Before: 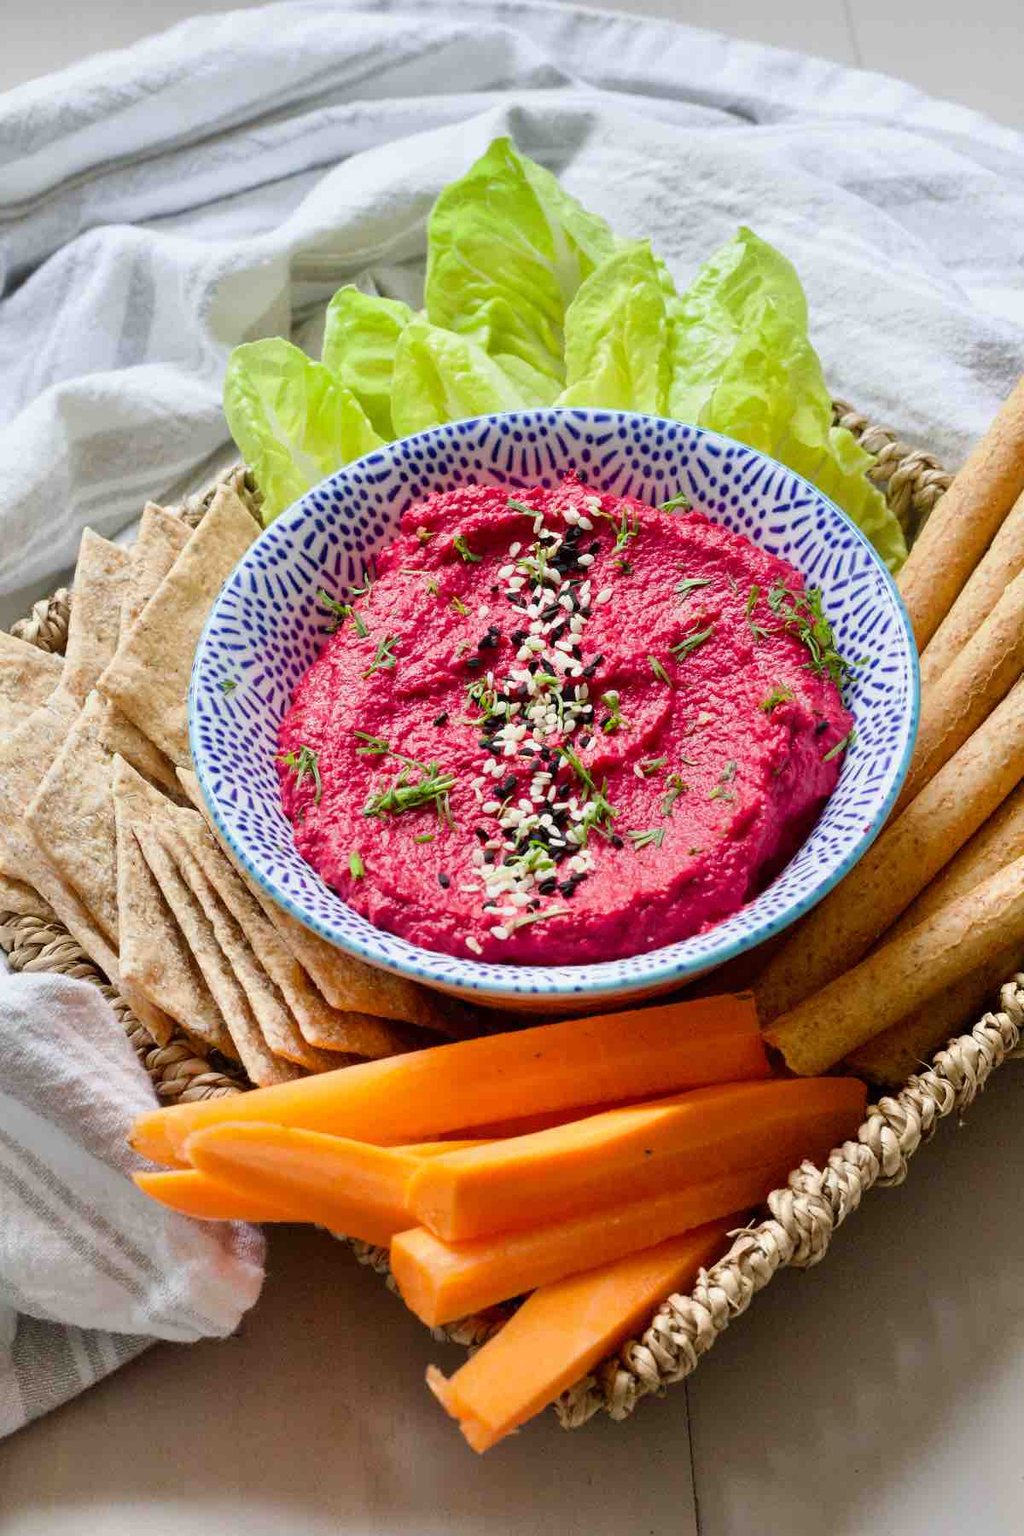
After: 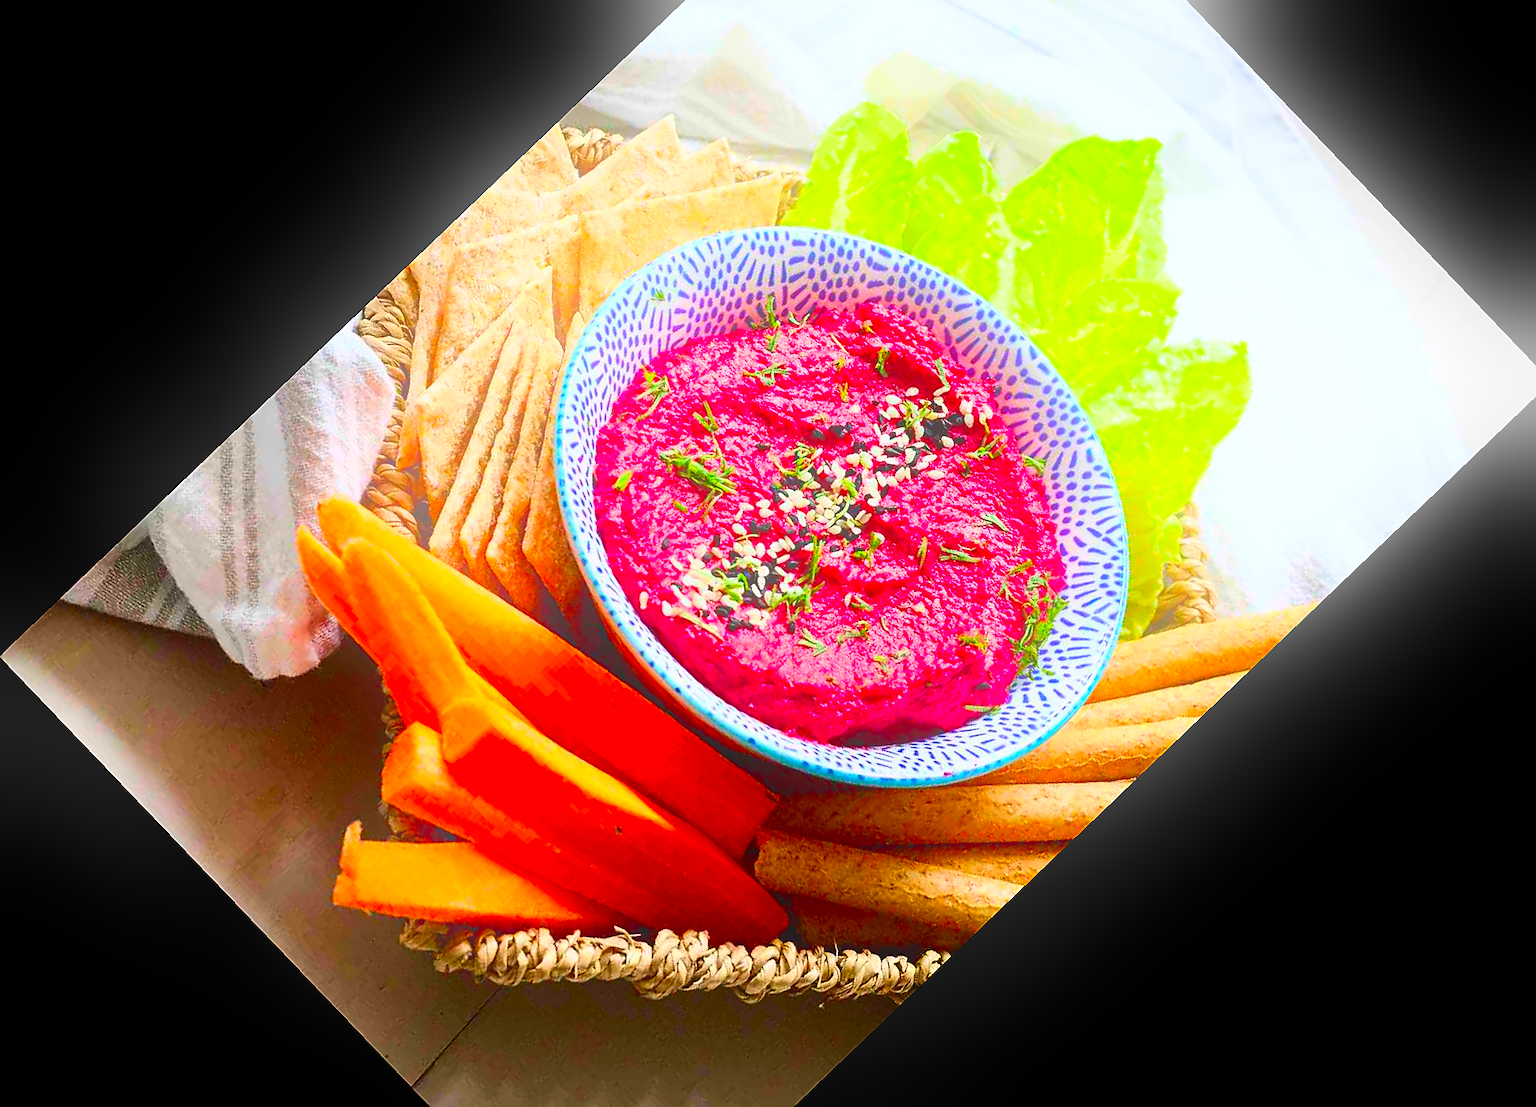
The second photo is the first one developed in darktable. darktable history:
contrast brightness saturation: contrast 0.26, brightness 0.02, saturation 0.87
crop and rotate: angle -46.26°, top 16.234%, right 0.912%, bottom 11.704%
sharpen: radius 1.4, amount 1.25, threshold 0.7
contrast equalizer: y [[0.5, 0.5, 0.472, 0.5, 0.5, 0.5], [0.5 ×6], [0.5 ×6], [0 ×6], [0 ×6]]
bloom: on, module defaults
